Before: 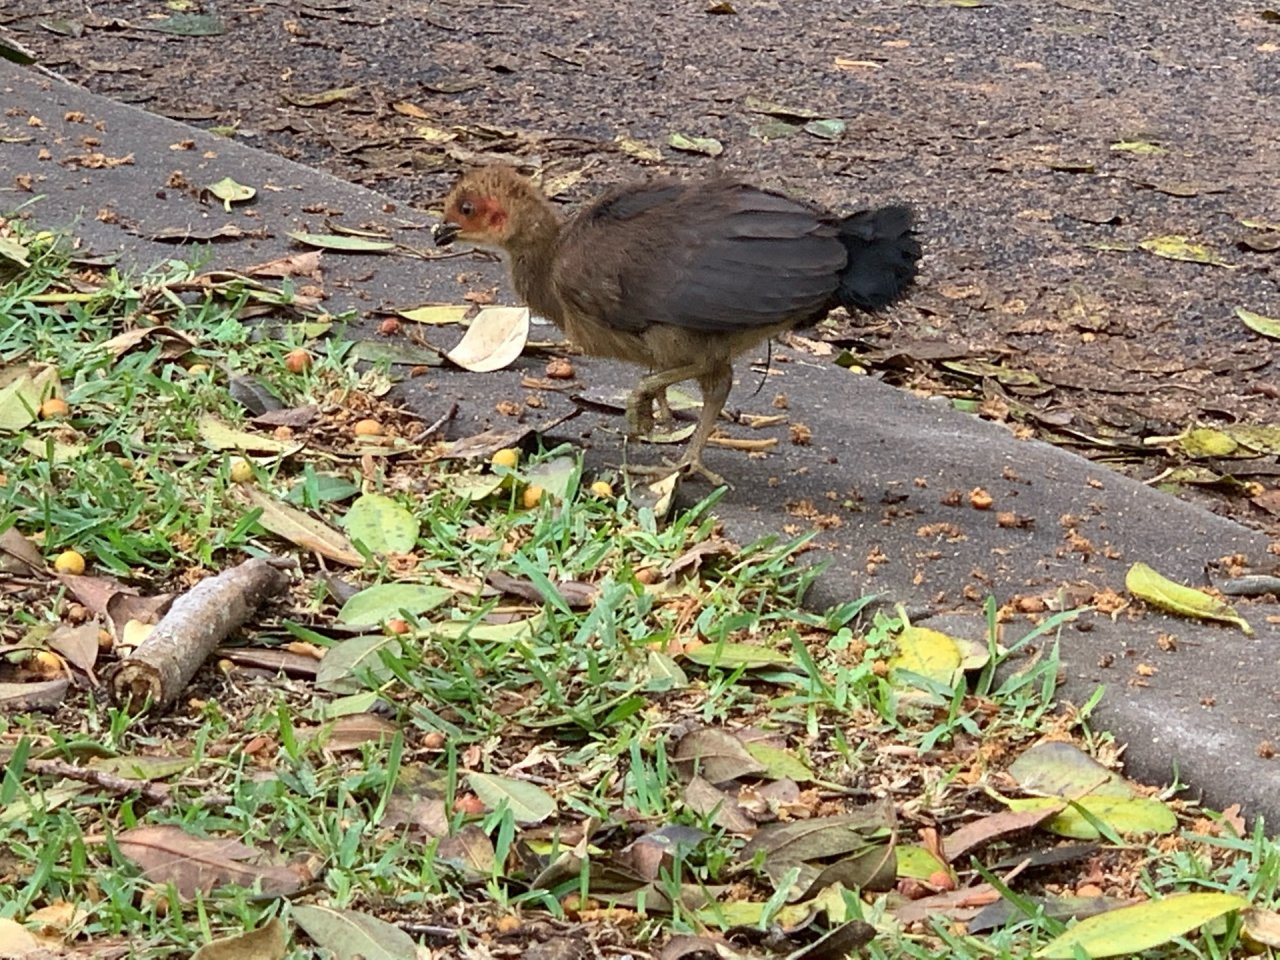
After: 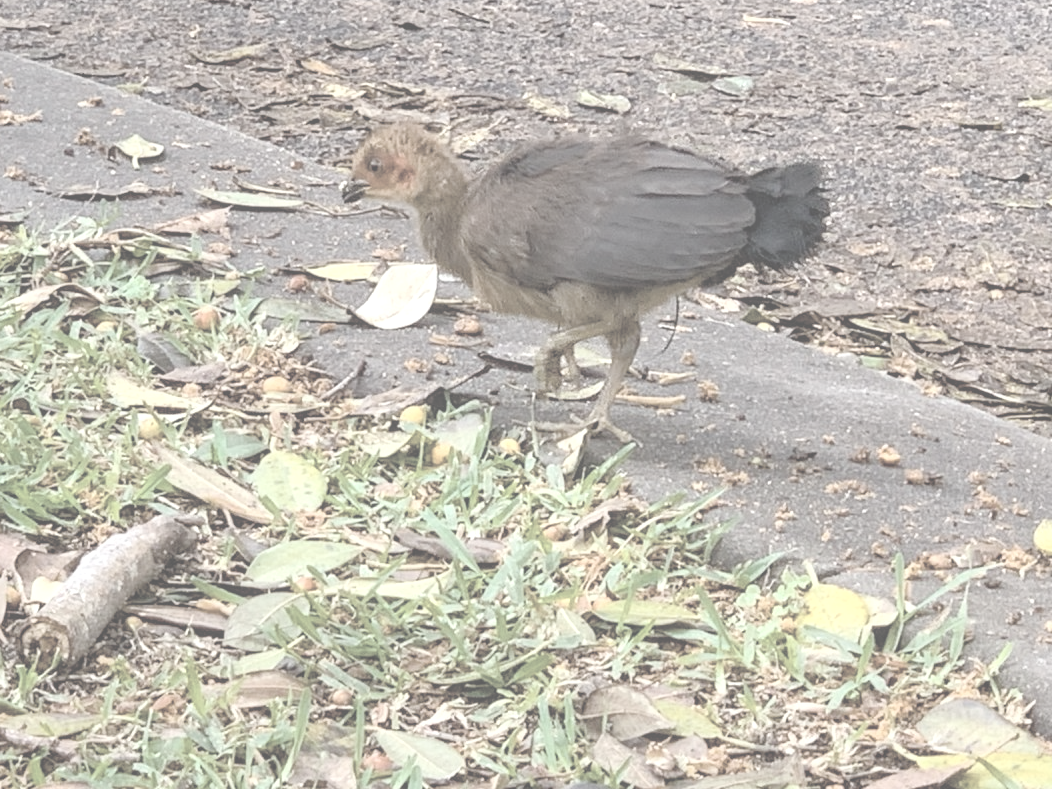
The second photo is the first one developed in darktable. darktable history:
local contrast: detail 144%
color balance rgb: linear chroma grading › global chroma 9%, perceptual saturation grading › global saturation 36%, perceptual saturation grading › shadows 35%, perceptual brilliance grading › global brilliance 15%, perceptual brilliance grading › shadows -35%, global vibrance 15%
contrast brightness saturation: contrast -0.32, brightness 0.75, saturation -0.78
crop and rotate: left 7.196%, top 4.574%, right 10.605%, bottom 13.178%
